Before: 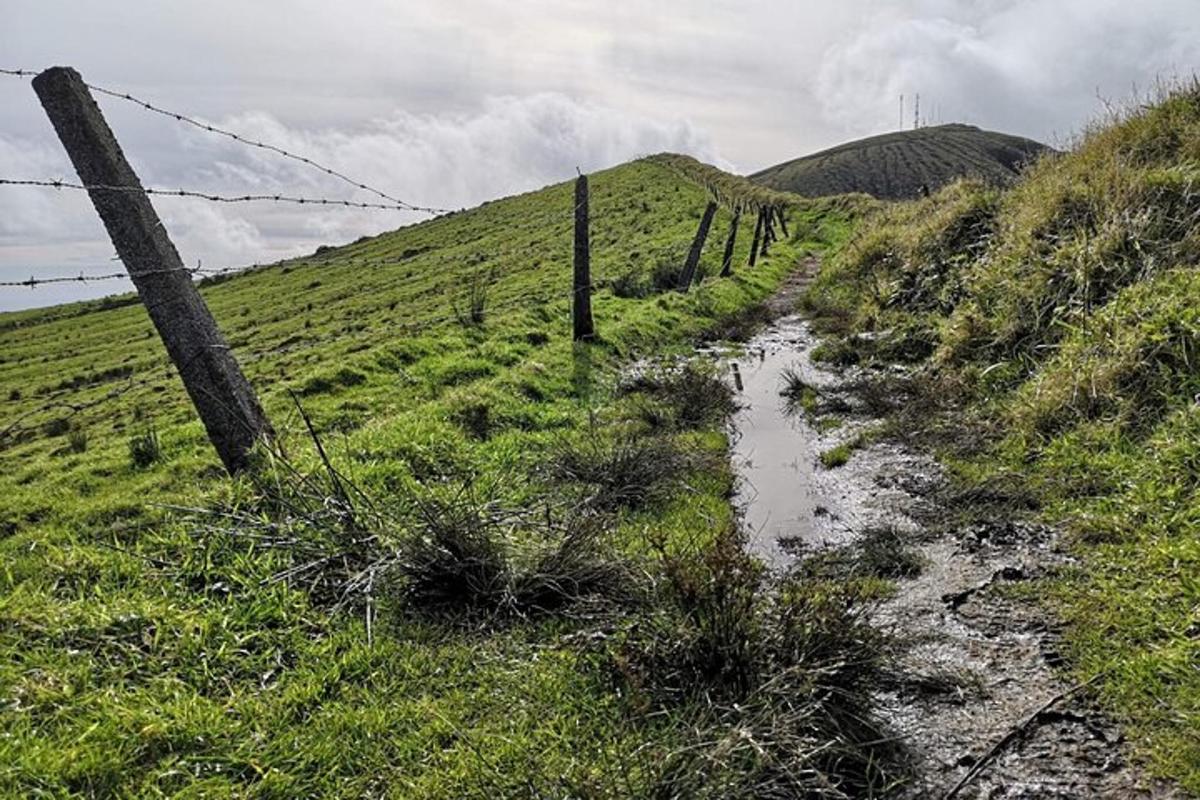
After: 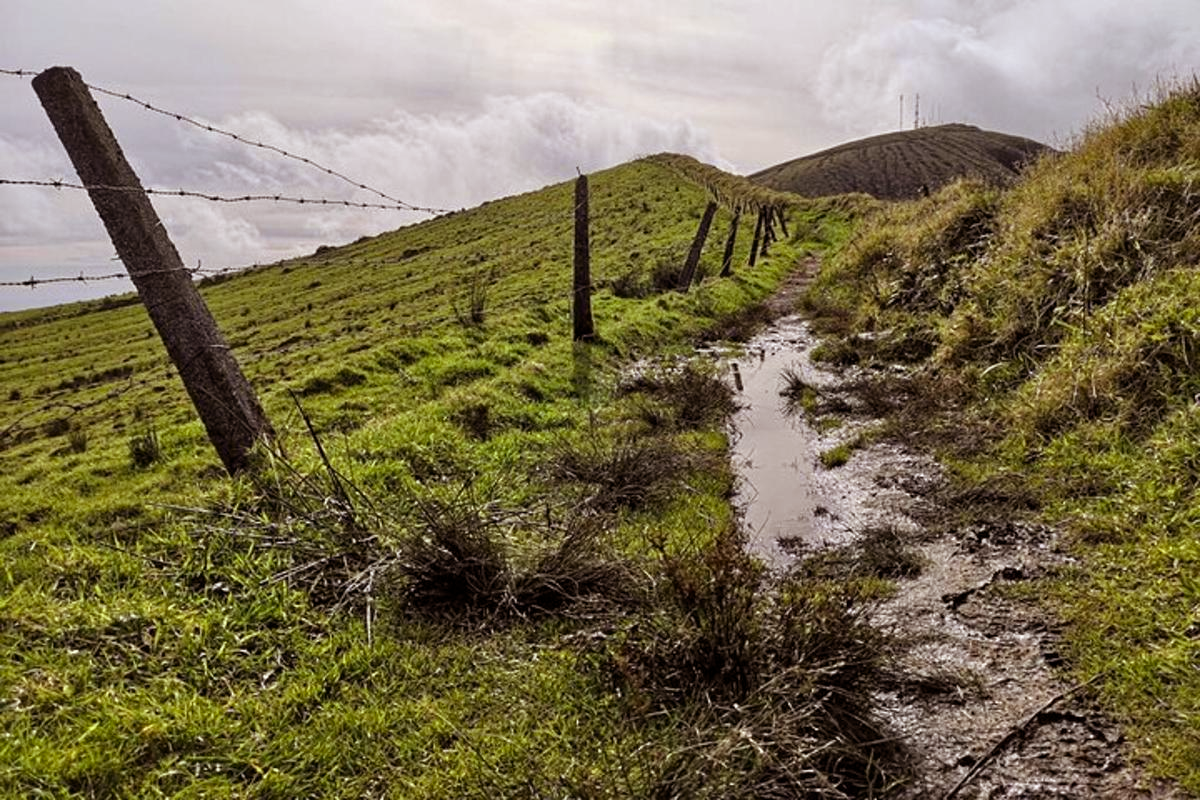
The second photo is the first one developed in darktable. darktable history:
rgb levels: mode RGB, independent channels, levels [[0, 0.5, 1], [0, 0.521, 1], [0, 0.536, 1]]
